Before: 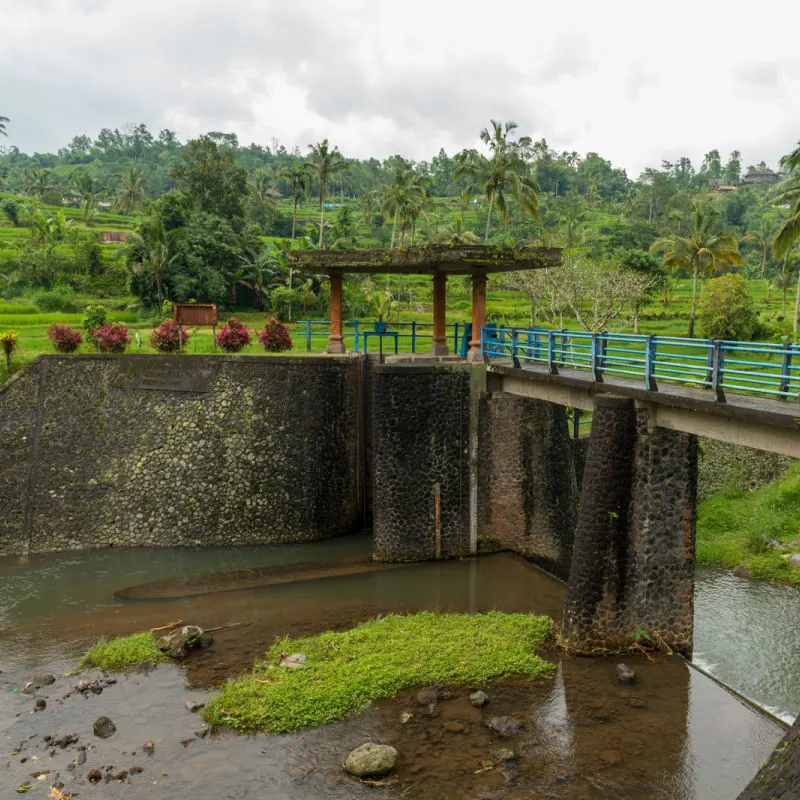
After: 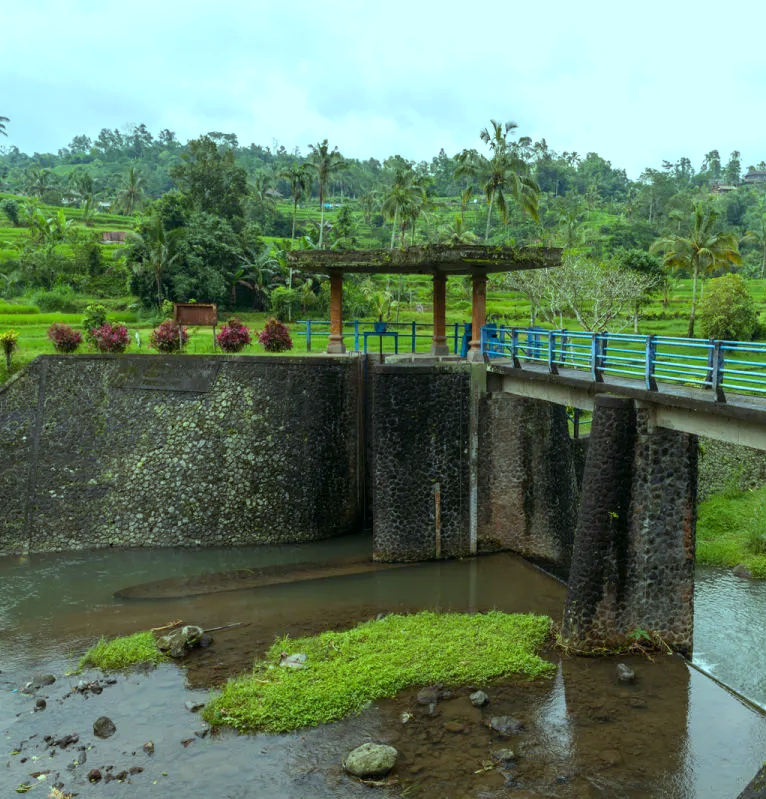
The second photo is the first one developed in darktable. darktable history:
color balance: mode lift, gamma, gain (sRGB), lift [0.997, 0.979, 1.021, 1.011], gamma [1, 1.084, 0.916, 0.998], gain [1, 0.87, 1.13, 1.101], contrast 4.55%, contrast fulcrum 38.24%, output saturation 104.09%
crop: right 4.126%, bottom 0.031%
white balance: red 0.984, blue 1.059
